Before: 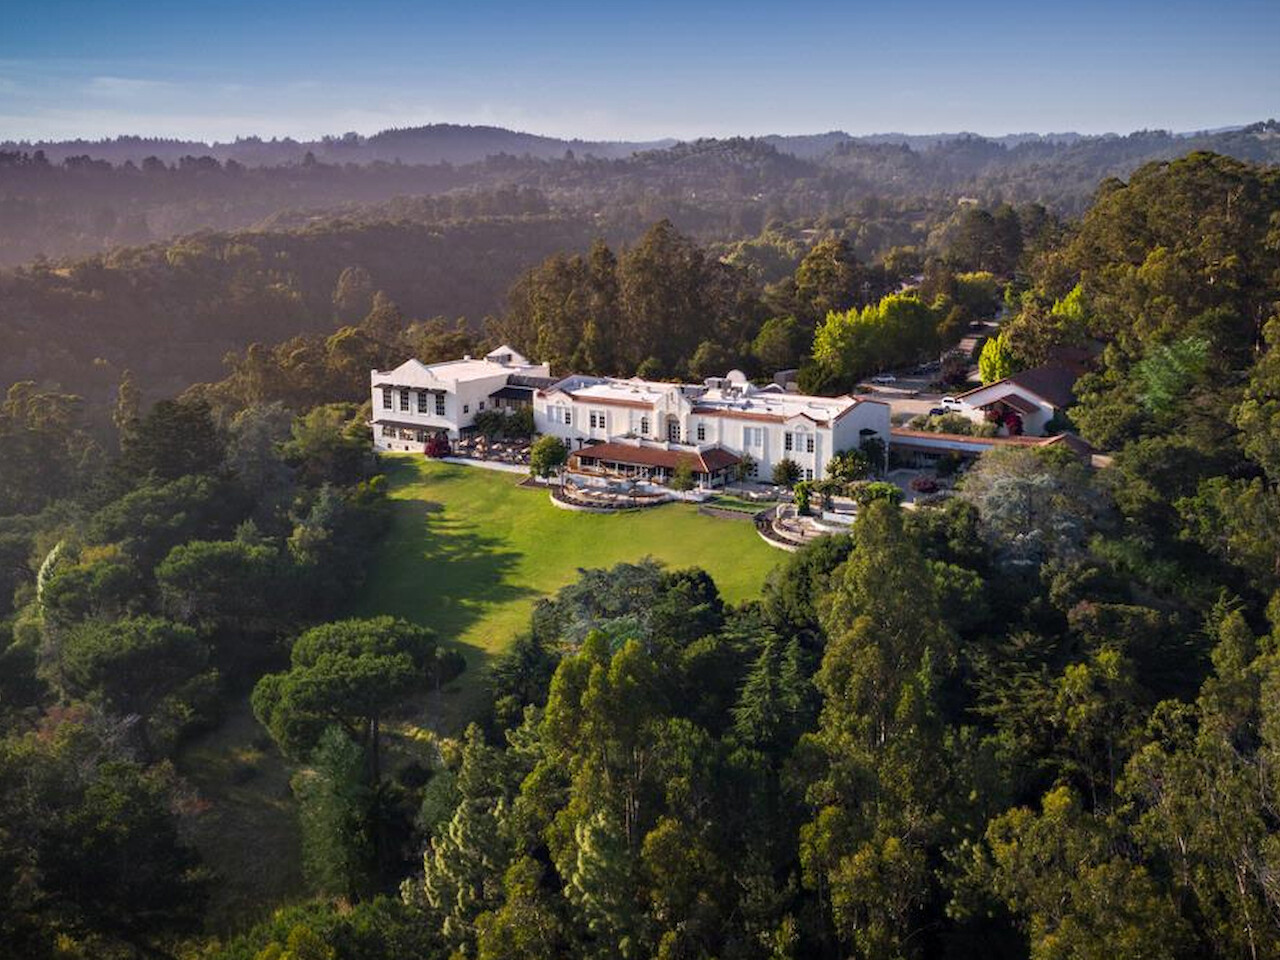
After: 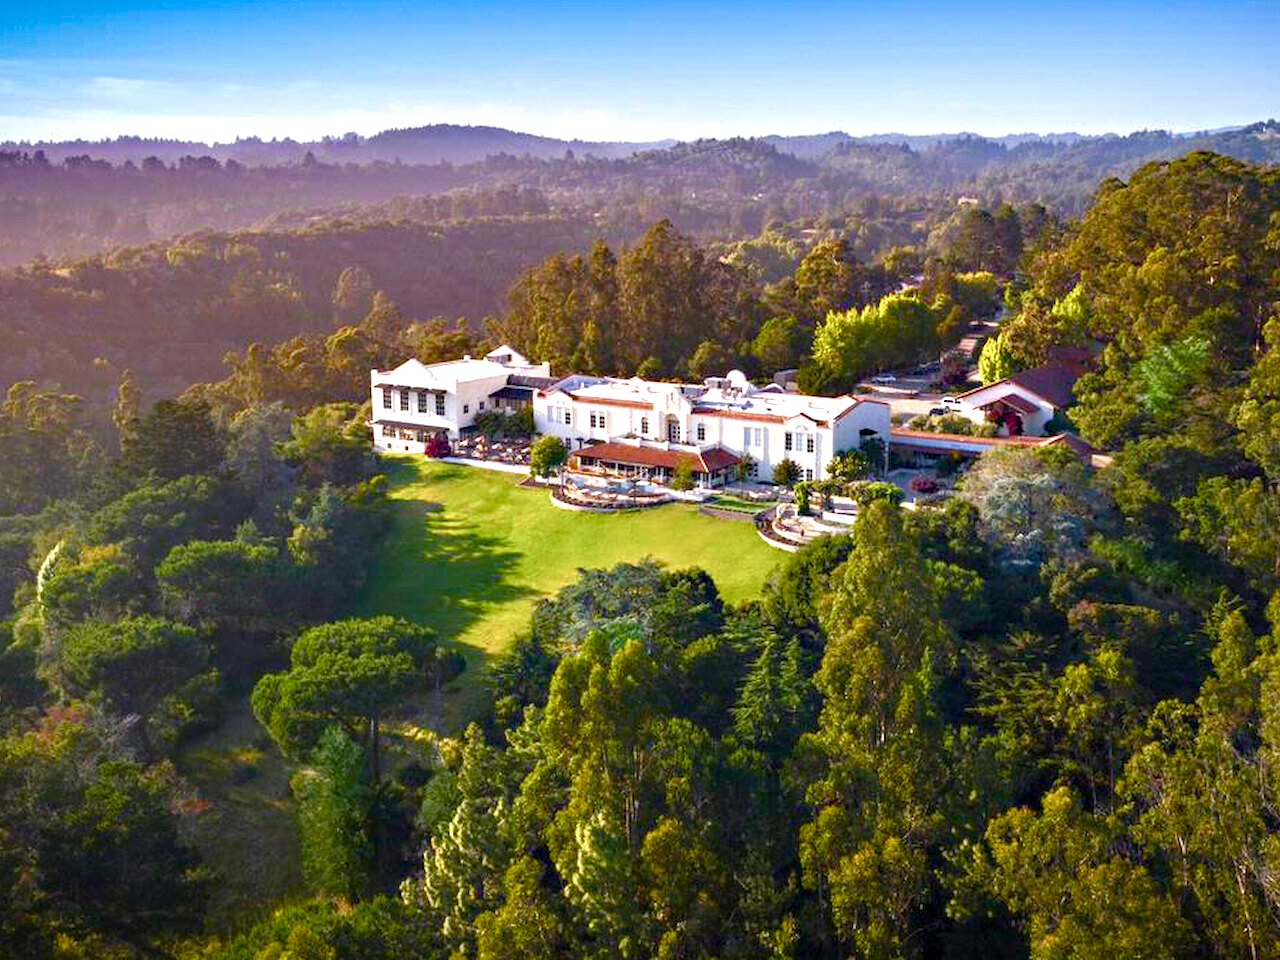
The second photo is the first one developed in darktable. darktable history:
color balance rgb: perceptual saturation grading › global saturation 20%, perceptual saturation grading › highlights -50.379%, perceptual saturation grading › shadows 30.808%, global vibrance 50.36%
haze removal: compatibility mode true, adaptive false
exposure: exposure 0.942 EV, compensate highlight preservation false
